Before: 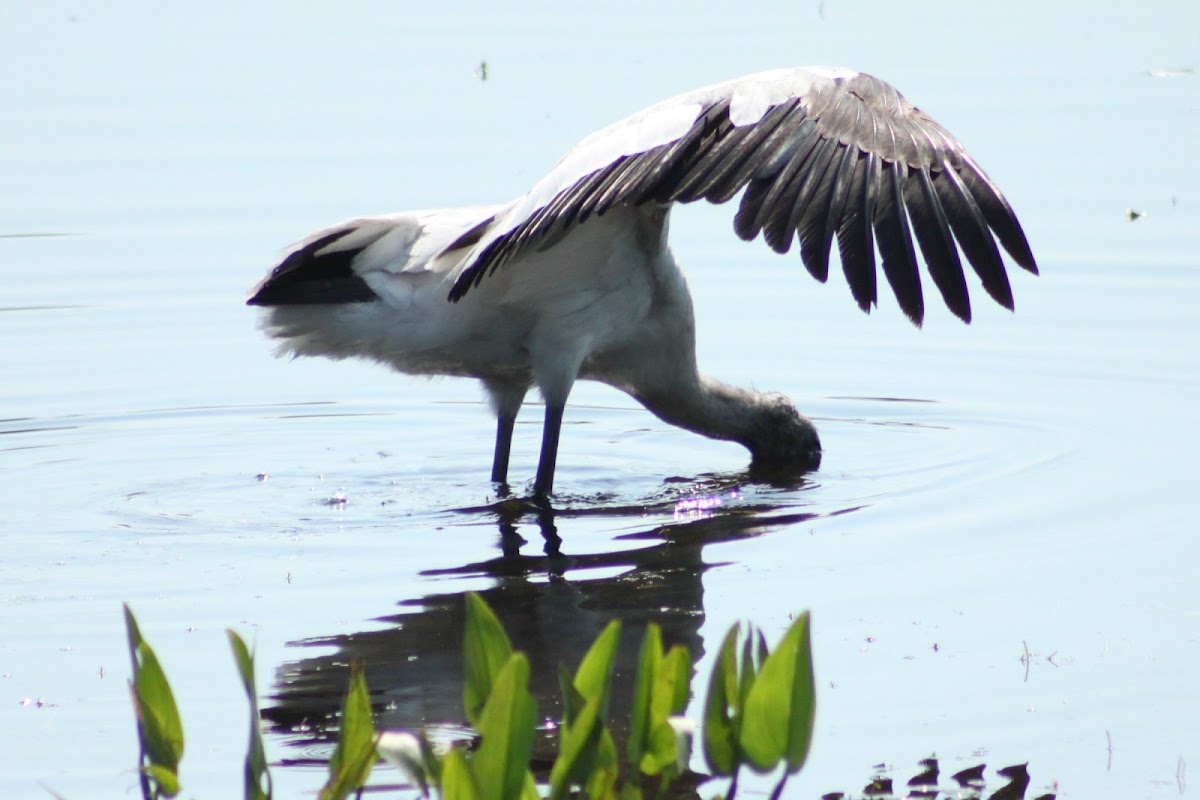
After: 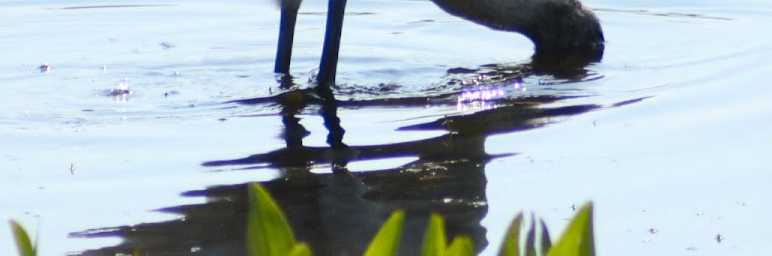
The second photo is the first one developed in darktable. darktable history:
crop: left 18.091%, top 51.13%, right 17.525%, bottom 16.85%
color contrast: green-magenta contrast 0.85, blue-yellow contrast 1.25, unbound 0
